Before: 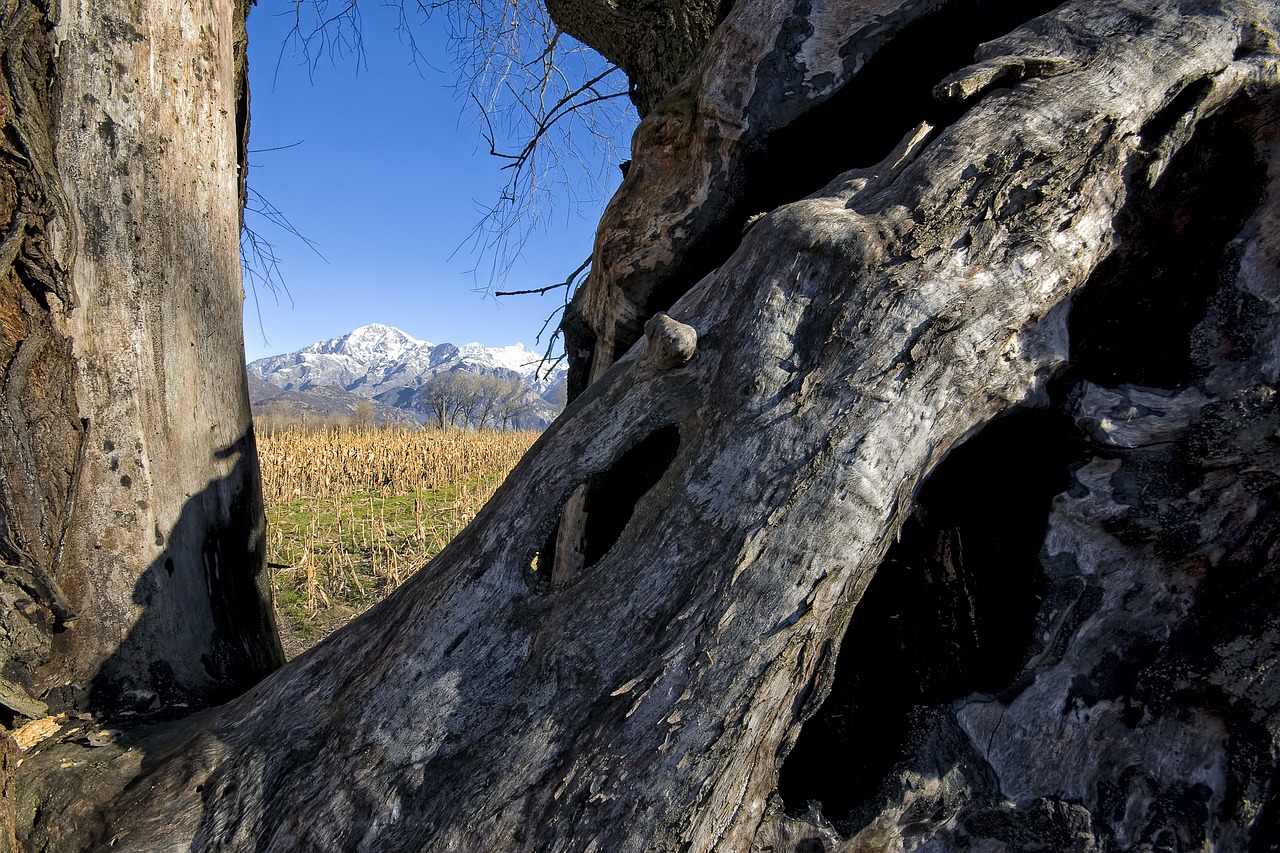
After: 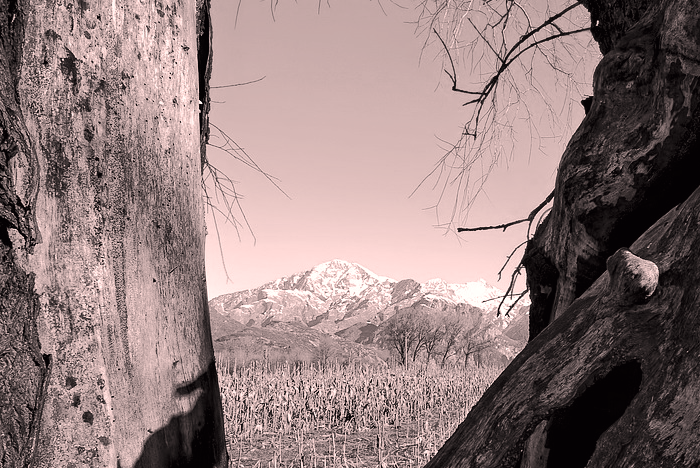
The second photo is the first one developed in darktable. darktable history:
crop and rotate: left 3.047%, top 7.509%, right 42.236%, bottom 37.598%
tone curve: curves: ch0 [(0, 0) (0.052, 0.018) (0.236, 0.207) (0.41, 0.417) (0.485, 0.518) (0.54, 0.584) (0.625, 0.666) (0.845, 0.828) (0.994, 0.964)]; ch1 [(0, 0.055) (0.15, 0.117) (0.317, 0.34) (0.382, 0.408) (0.434, 0.441) (0.472, 0.479) (0.498, 0.501) (0.557, 0.558) (0.616, 0.59) (0.739, 0.7) (0.873, 0.857) (1, 0.928)]; ch2 [(0, 0) (0.352, 0.403) (0.447, 0.466) (0.482, 0.482) (0.528, 0.526) (0.586, 0.577) (0.618, 0.621) (0.785, 0.747) (1, 1)], color space Lab, independent channels, preserve colors none
color balance rgb: shadows lift › chroma 1%, shadows lift › hue 28.8°, power › hue 60°, highlights gain › chroma 1%, highlights gain › hue 60°, global offset › luminance 0.25%, perceptual saturation grading › highlights -20%, perceptual saturation grading › shadows 20%, perceptual brilliance grading › highlights 10%, perceptual brilliance grading › shadows -5%, global vibrance 19.67%
color correction: highlights a* 12.23, highlights b* 5.41
color calibration: output gray [0.18, 0.41, 0.41, 0], gray › normalize channels true, illuminant same as pipeline (D50), adaptation XYZ, x 0.346, y 0.359, gamut compression 0
